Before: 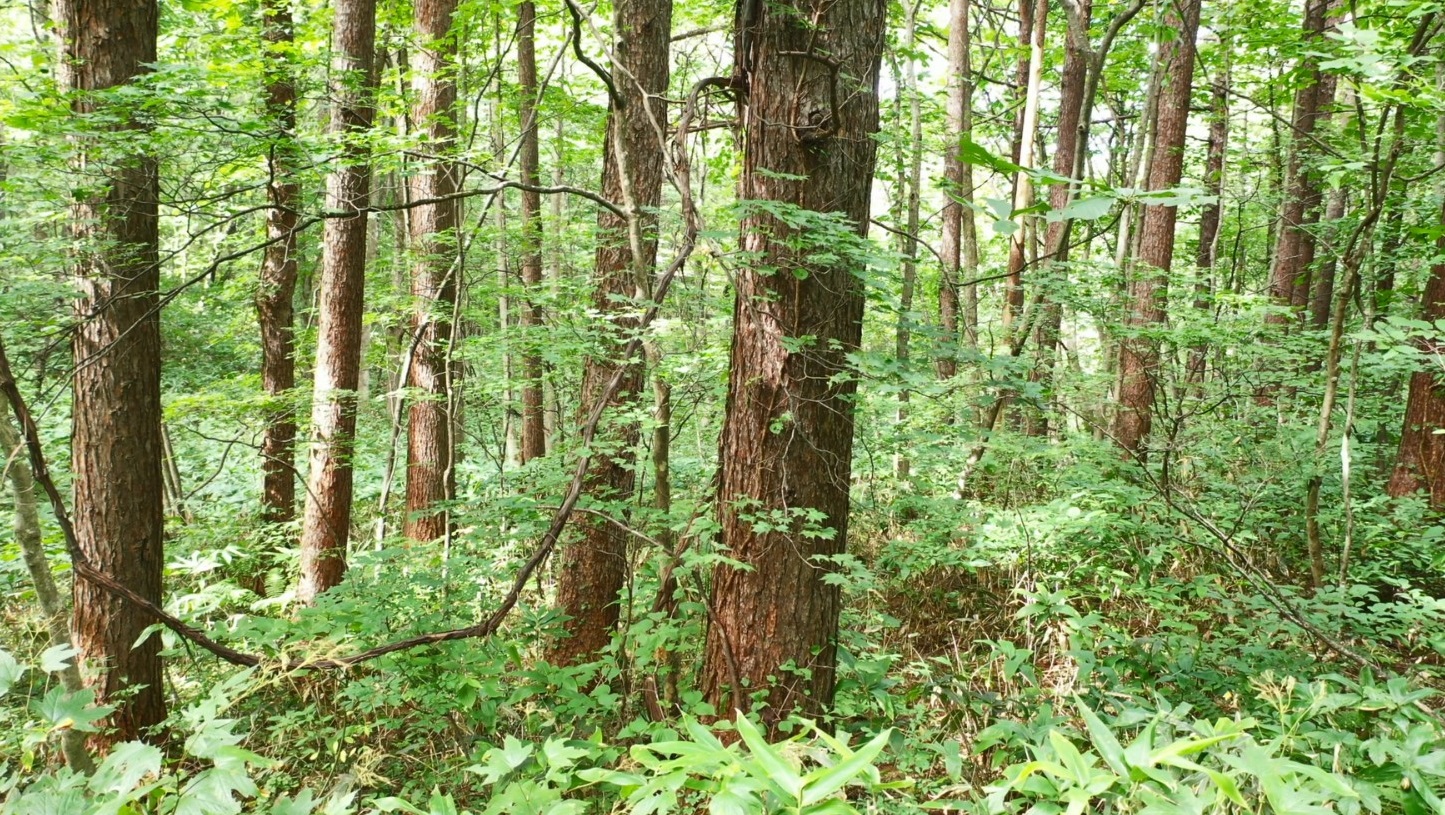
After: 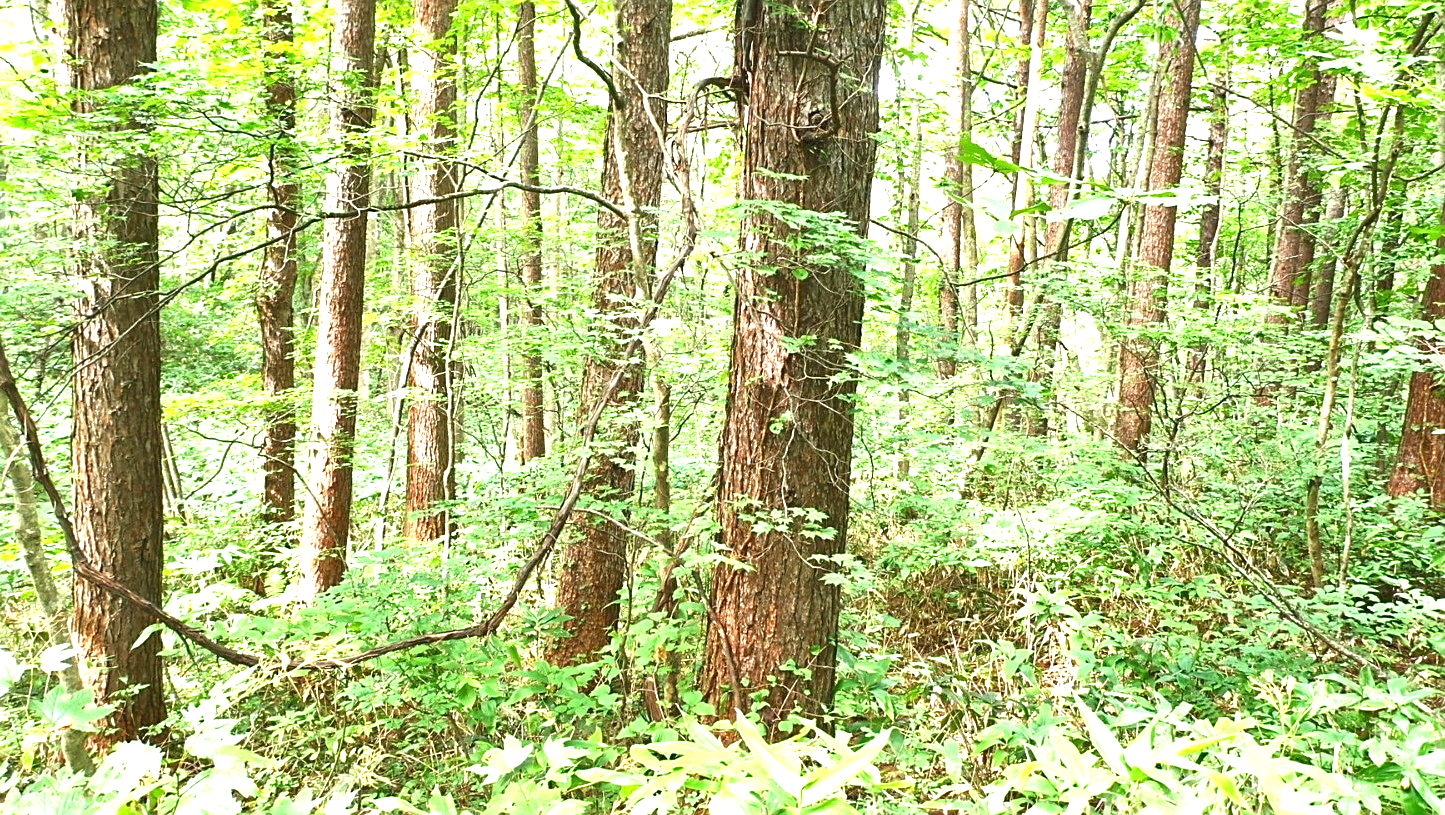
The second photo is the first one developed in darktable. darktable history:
exposure: black level correction 0, exposure 1.199 EV, compensate highlight preservation false
sharpen: on, module defaults
